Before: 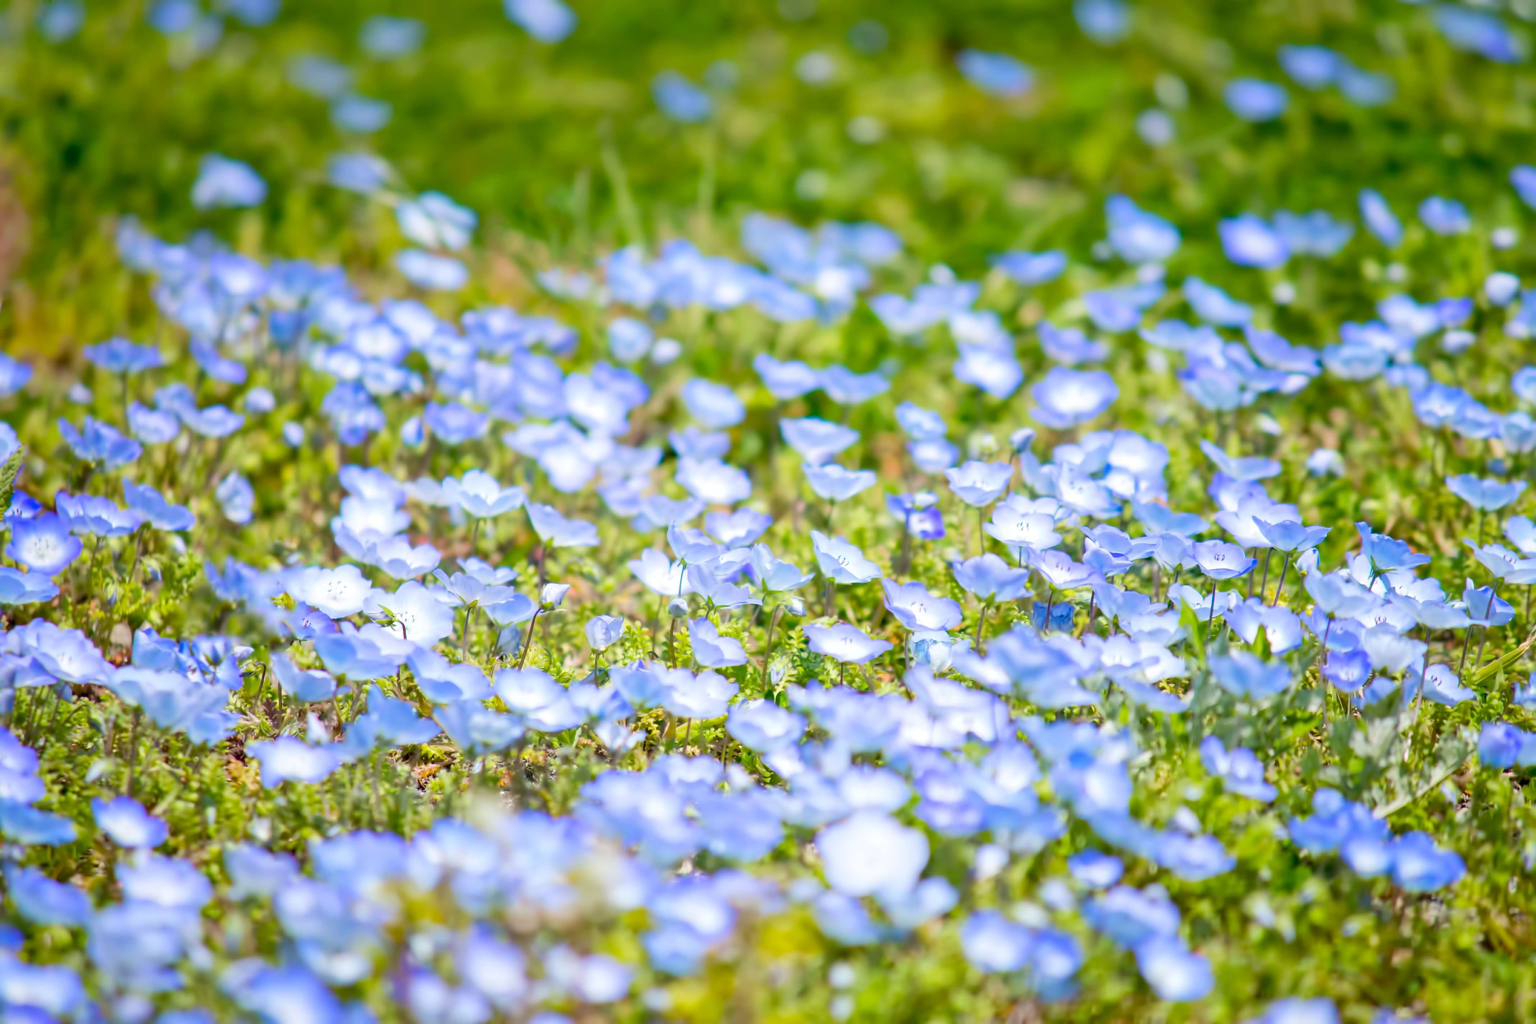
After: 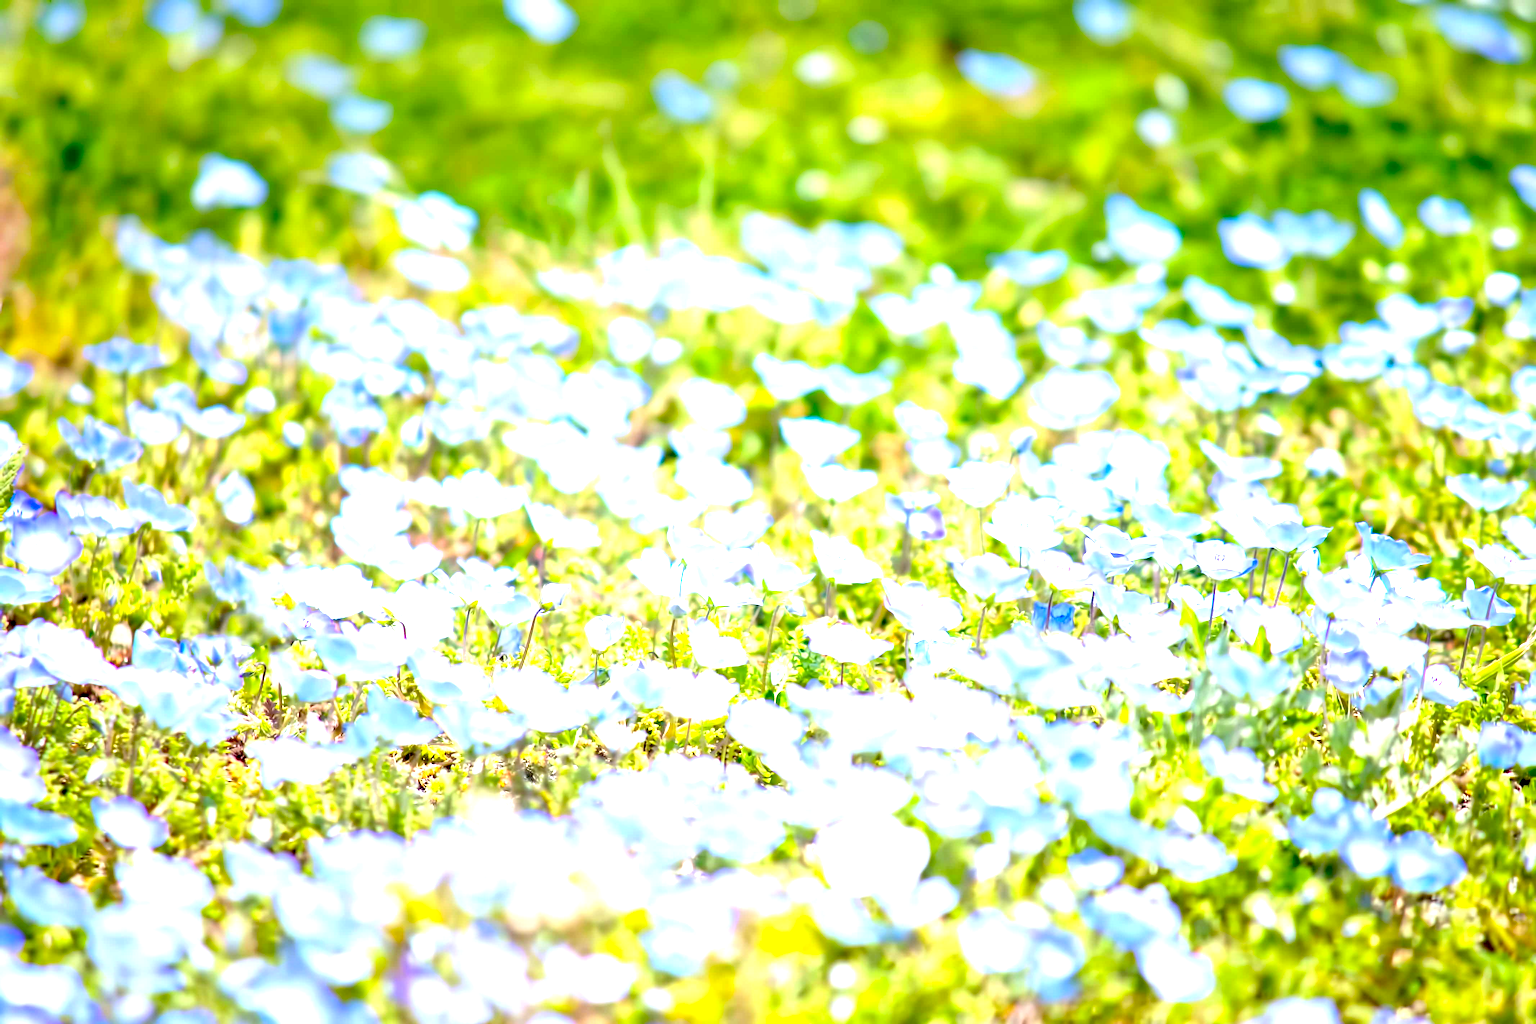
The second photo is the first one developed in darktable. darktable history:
exposure: black level correction 0.009, exposure 1.421 EV, compensate highlight preservation false
sharpen: amount 0.207
